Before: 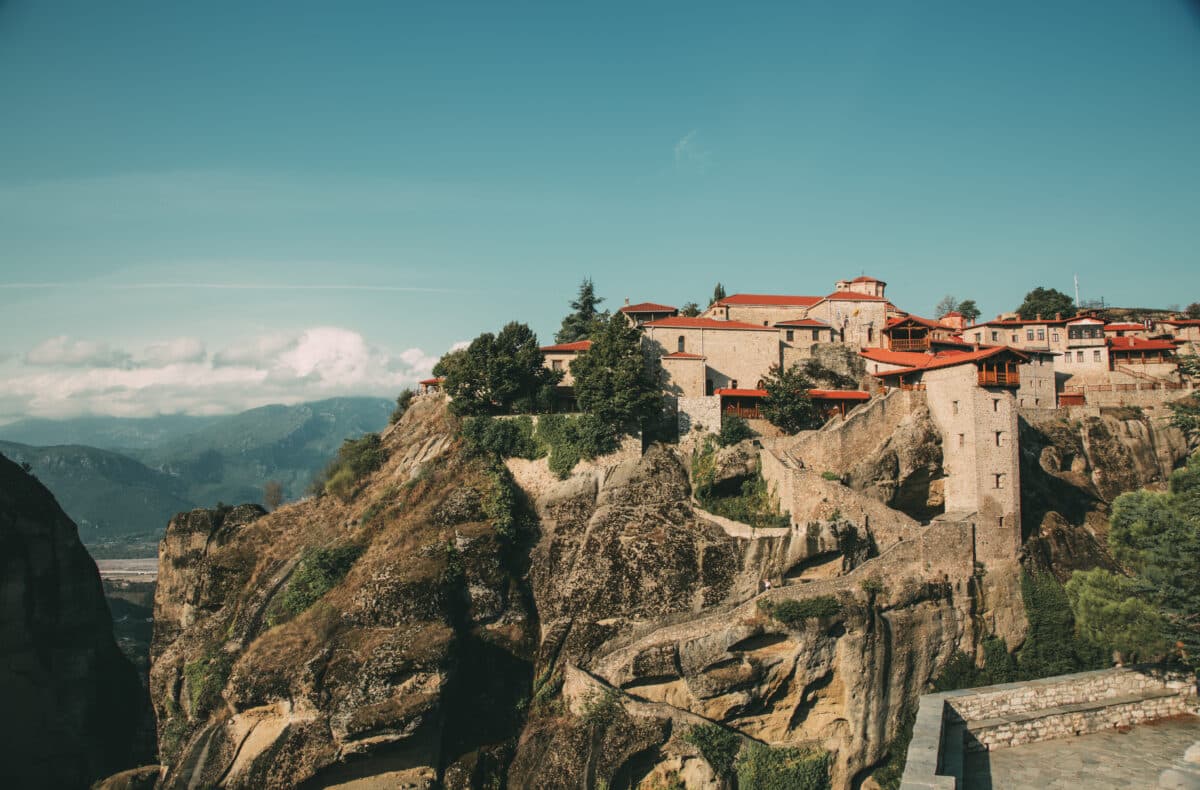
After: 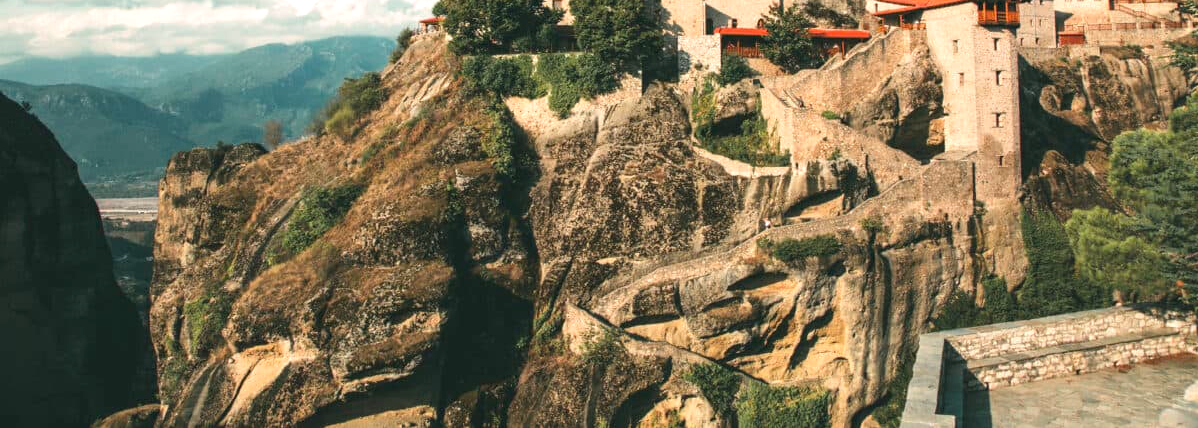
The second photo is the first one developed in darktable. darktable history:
exposure: exposure 0.605 EV, compensate highlight preservation false
crop and rotate: top 45.736%, right 0.107%
levels: mode automatic, white 99.92%
